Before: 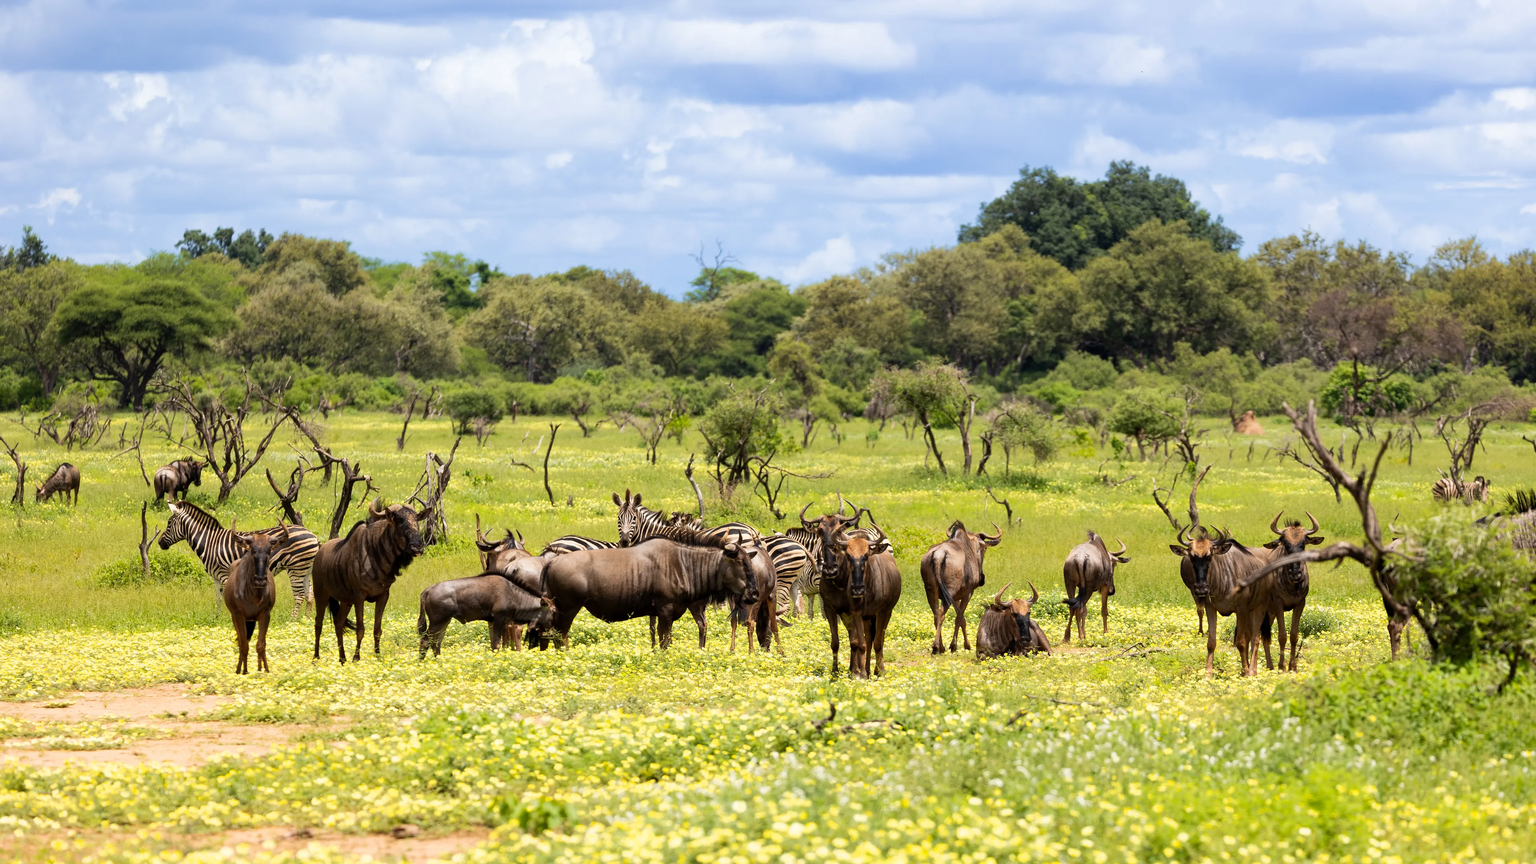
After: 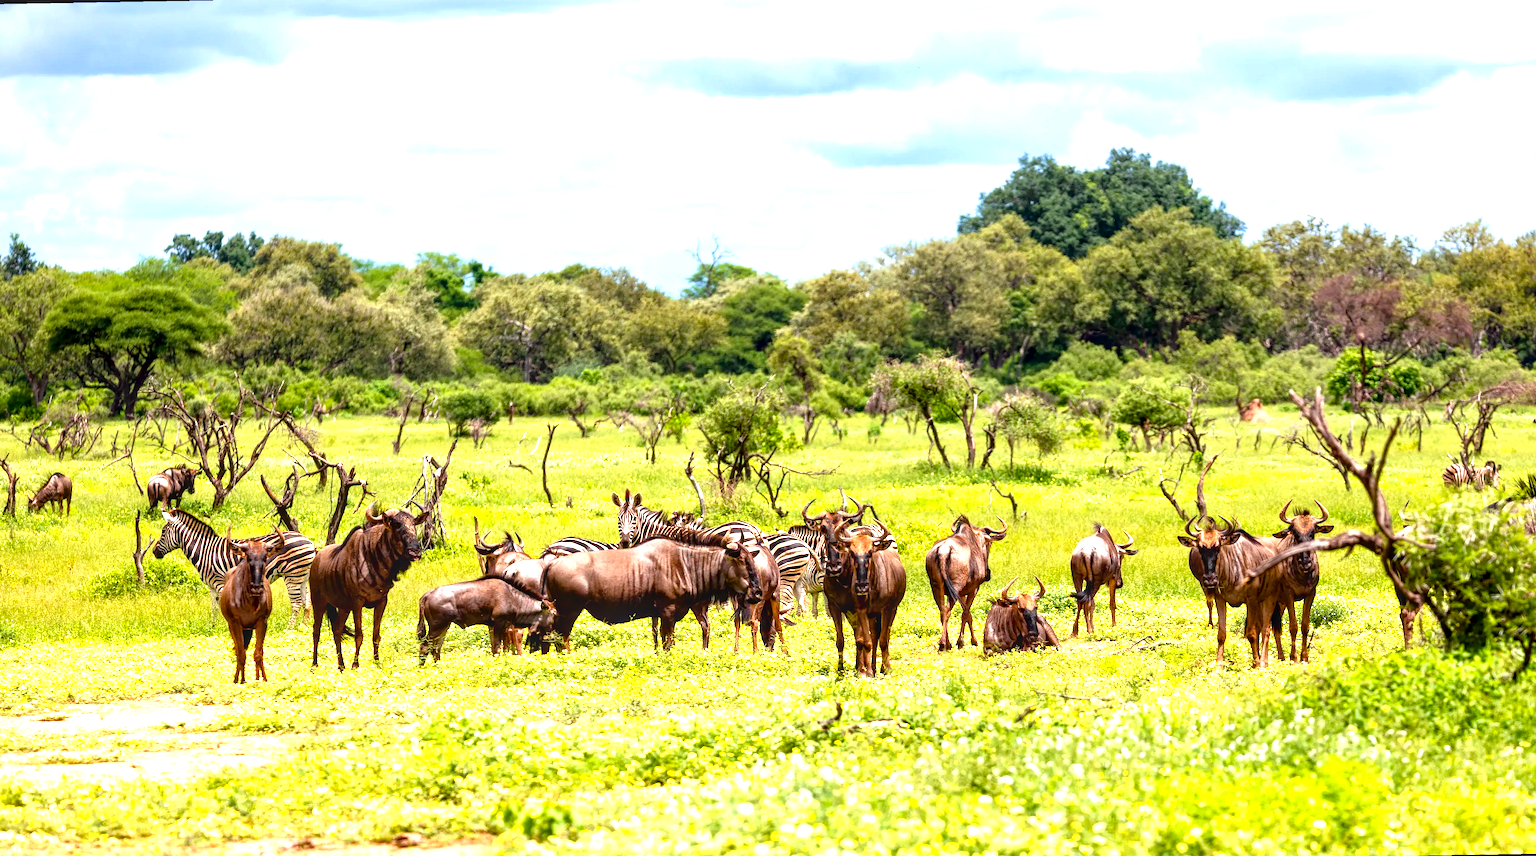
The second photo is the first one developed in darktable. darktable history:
local contrast: detail 130%
color balance rgb: perceptual saturation grading › global saturation 35%, perceptual saturation grading › highlights -25%, perceptual saturation grading › shadows 50%
exposure: exposure 0.999 EV, compensate highlight preservation false
rotate and perspective: rotation -1°, crop left 0.011, crop right 0.989, crop top 0.025, crop bottom 0.975
tone curve: curves: ch0 [(0, 0) (0.106, 0.041) (0.256, 0.197) (0.37, 0.336) (0.513, 0.481) (0.667, 0.629) (1, 1)]; ch1 [(0, 0) (0.502, 0.505) (0.553, 0.577) (1, 1)]; ch2 [(0, 0) (0.5, 0.495) (0.56, 0.544) (1, 1)], color space Lab, independent channels, preserve colors none
